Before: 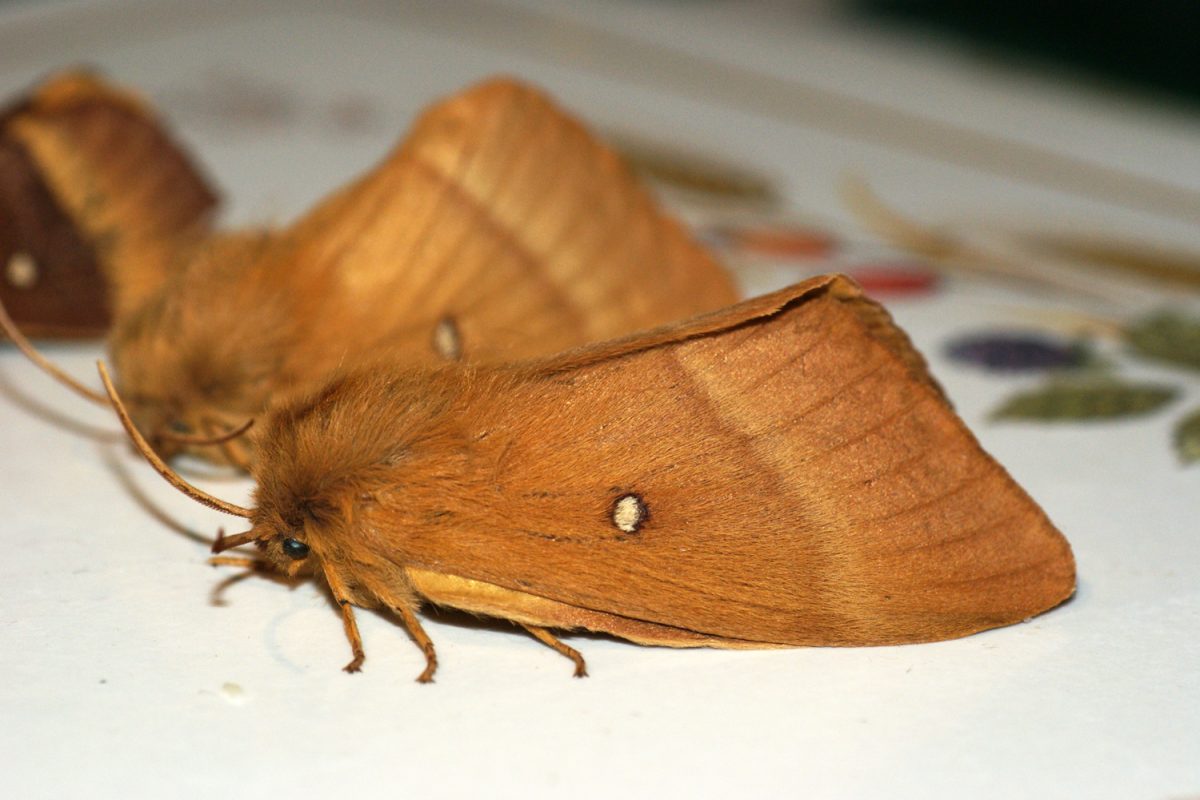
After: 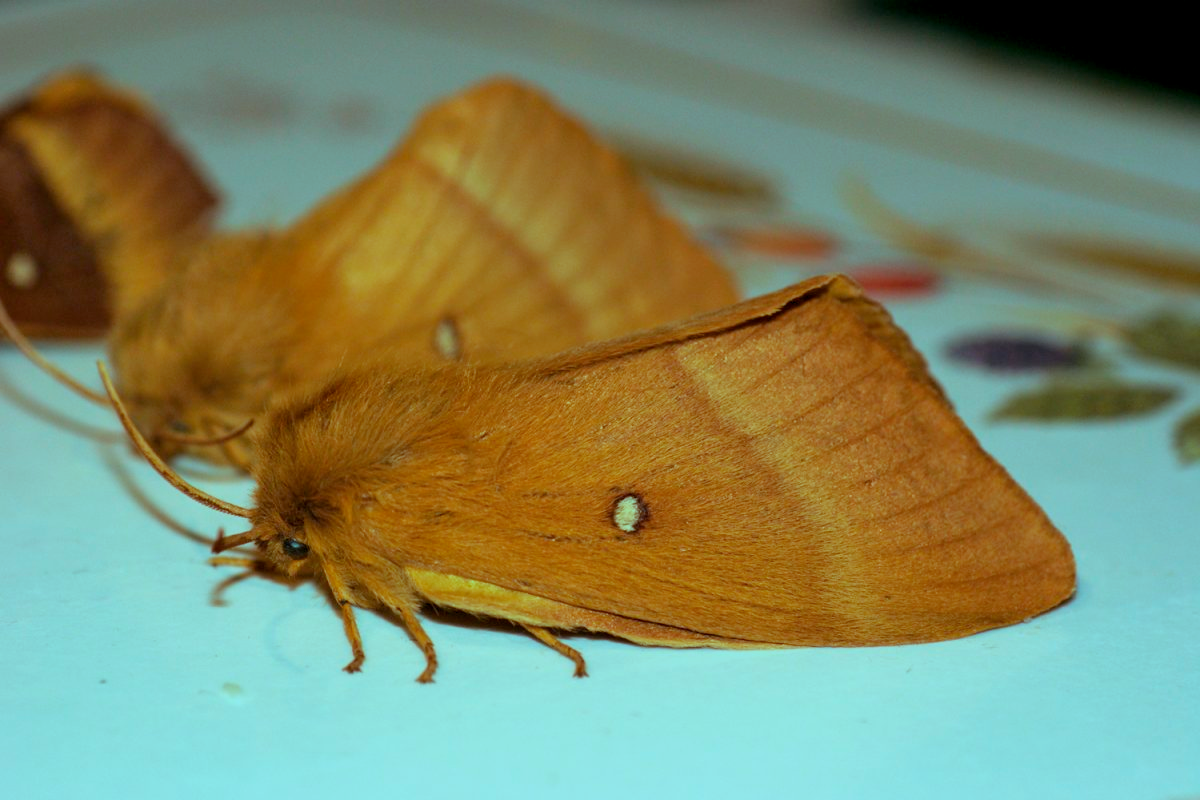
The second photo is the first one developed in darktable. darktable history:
color balance rgb: highlights gain › luminance -33.049%, highlights gain › chroma 5.548%, highlights gain › hue 217.24°, global offset › luminance -0.475%, linear chroma grading › shadows -8.547%, linear chroma grading › global chroma 9.765%, perceptual saturation grading › global saturation 0.942%, global vibrance 20%
